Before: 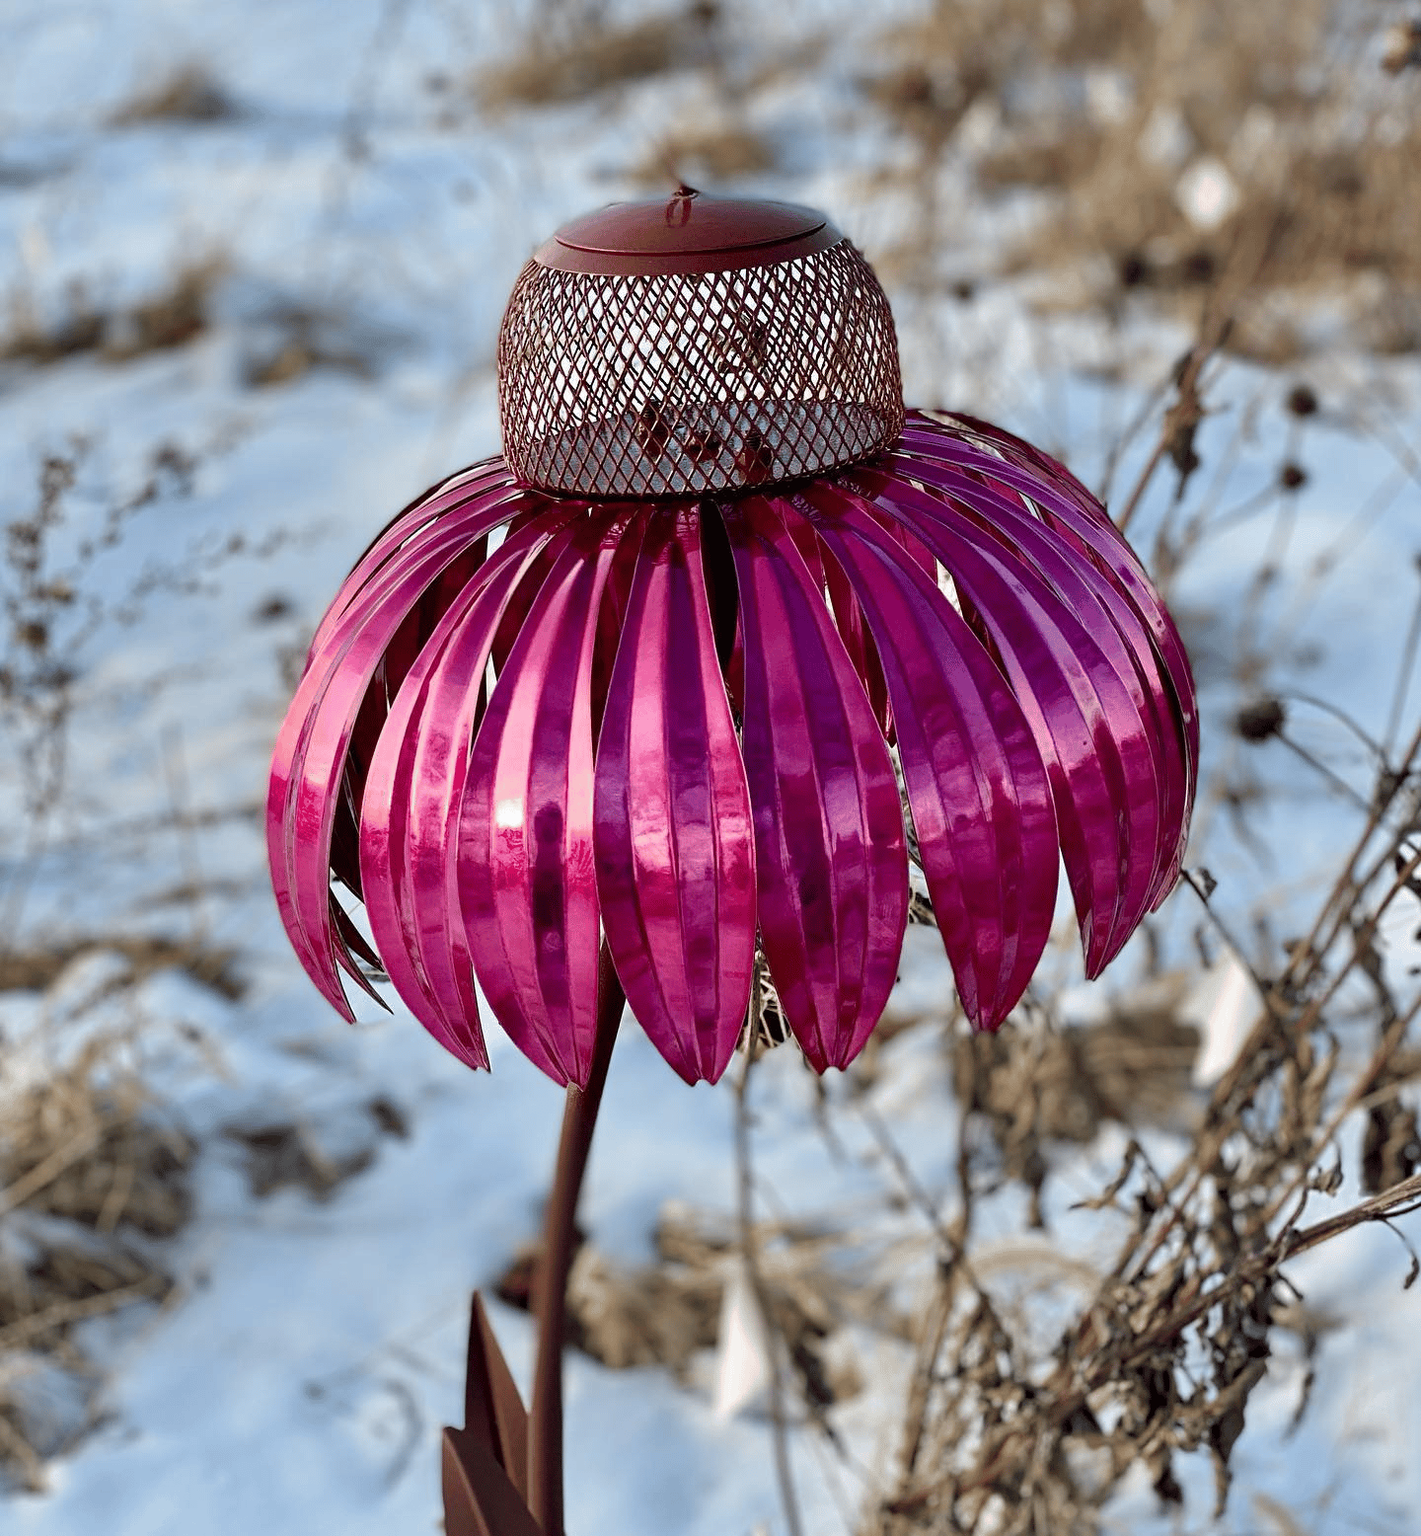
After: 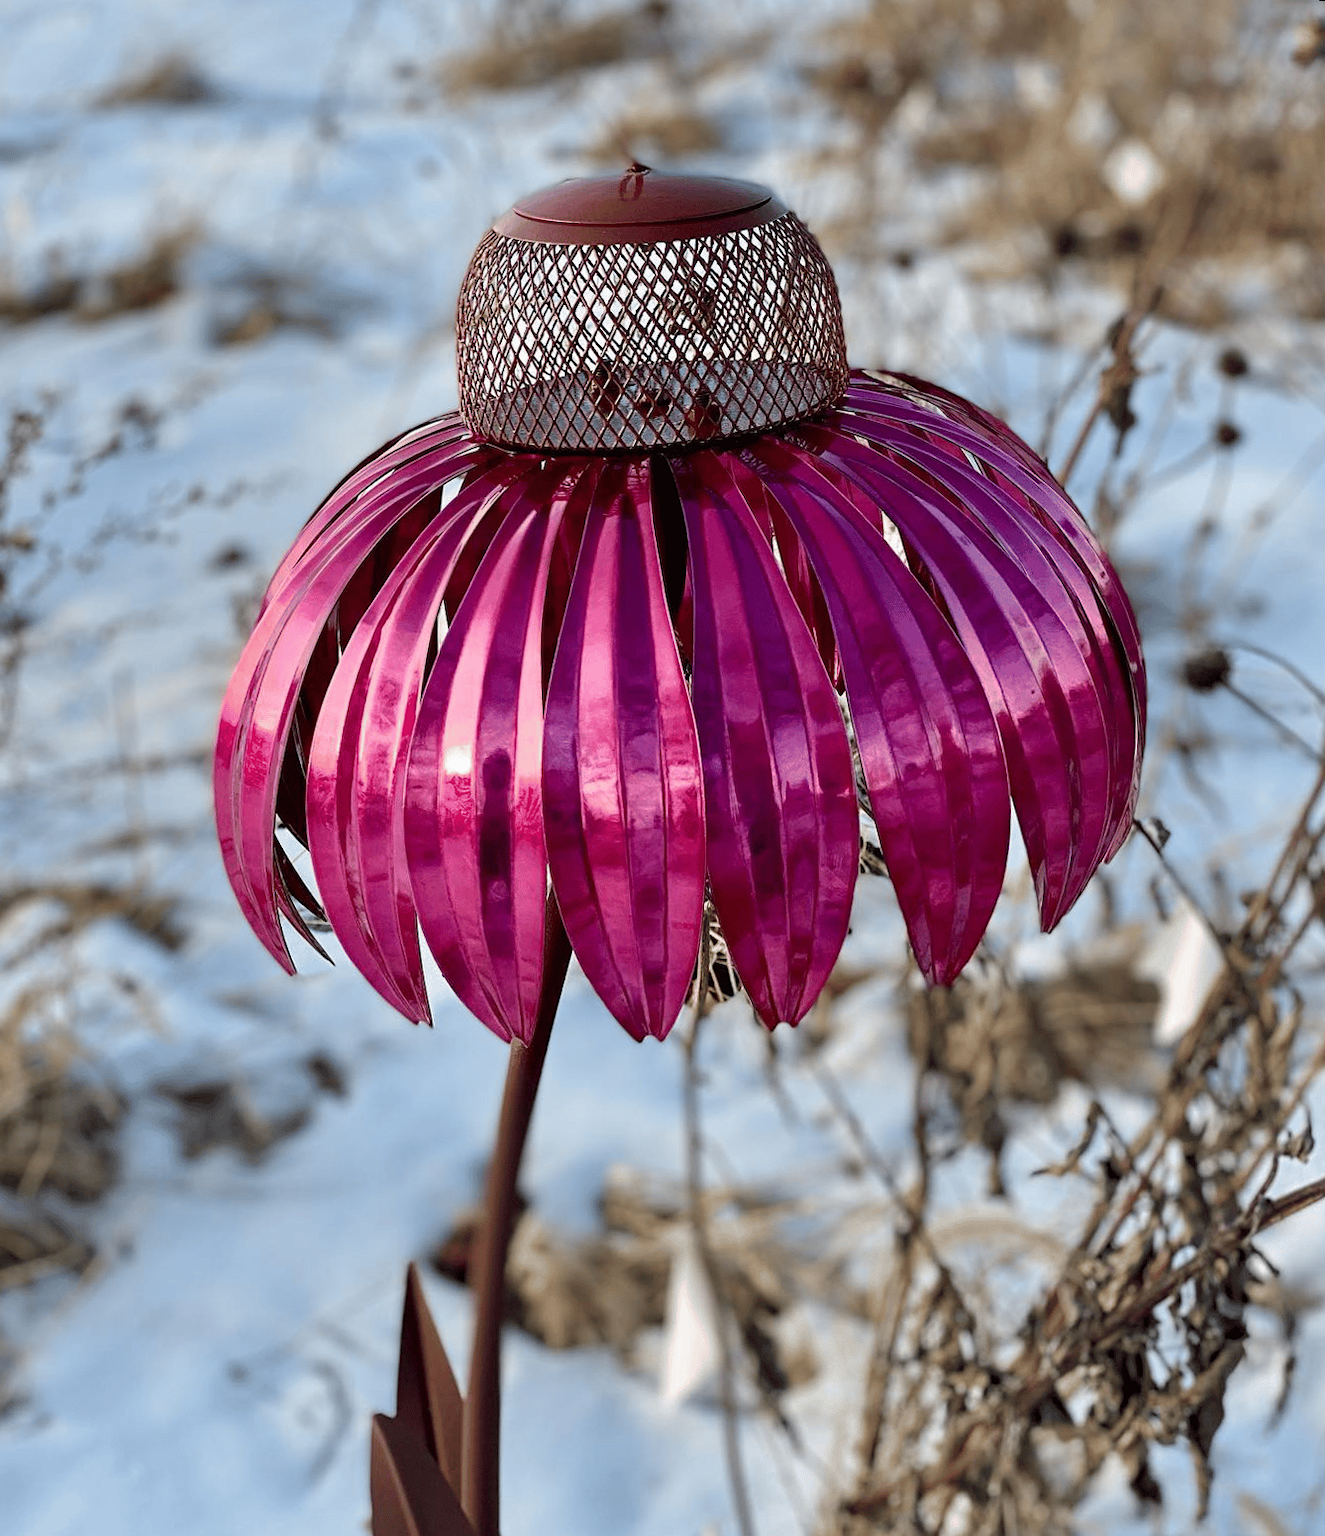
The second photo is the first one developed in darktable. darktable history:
rotate and perspective: rotation 0.215°, lens shift (vertical) -0.139, crop left 0.069, crop right 0.939, crop top 0.002, crop bottom 0.996
